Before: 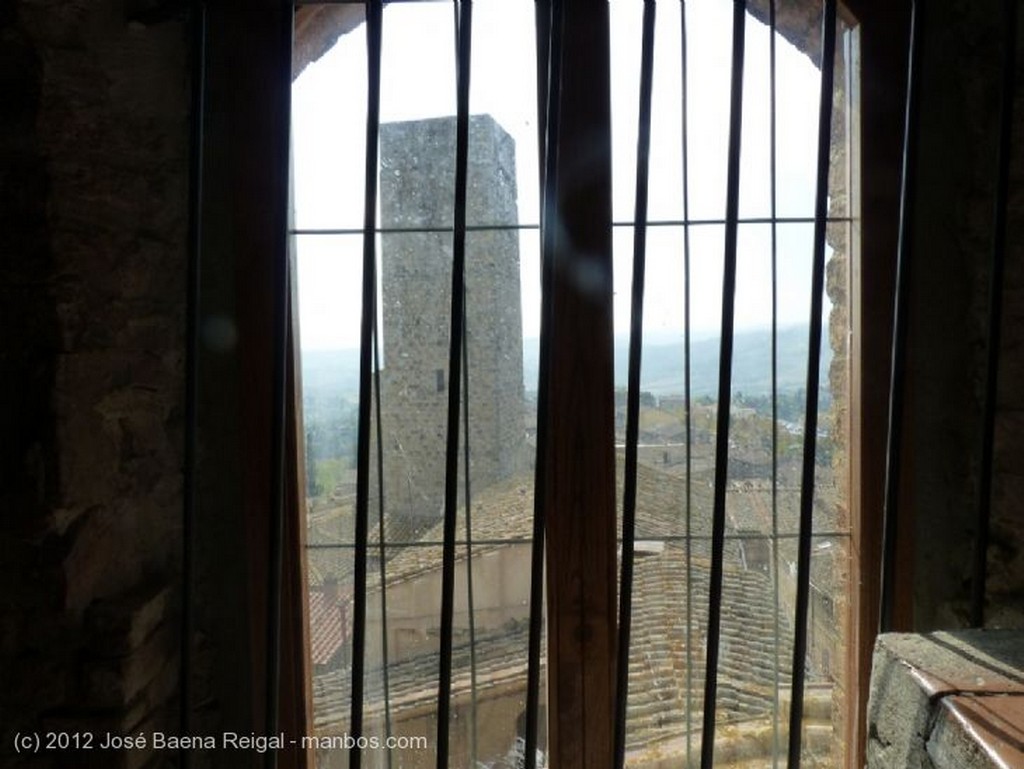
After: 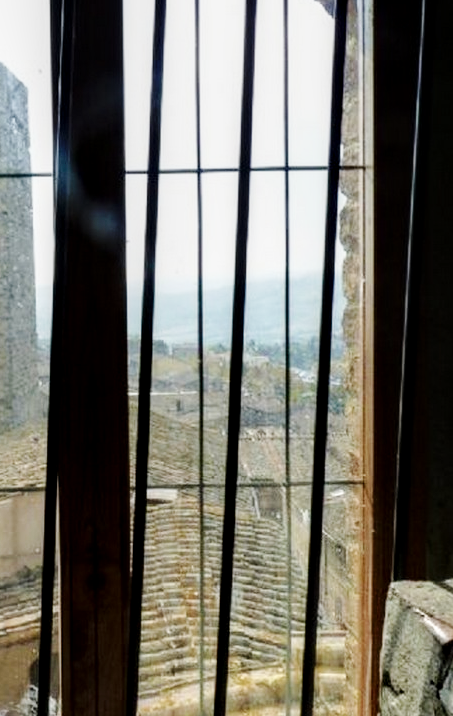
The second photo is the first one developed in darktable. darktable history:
crop: left 47.589%, top 6.832%, right 8.09%
local contrast: shadows 95%, midtone range 0.495
tone equalizer: on, module defaults
base curve: curves: ch0 [(0, 0) (0.036, 0.025) (0.121, 0.166) (0.206, 0.329) (0.605, 0.79) (1, 1)], preserve colors none
